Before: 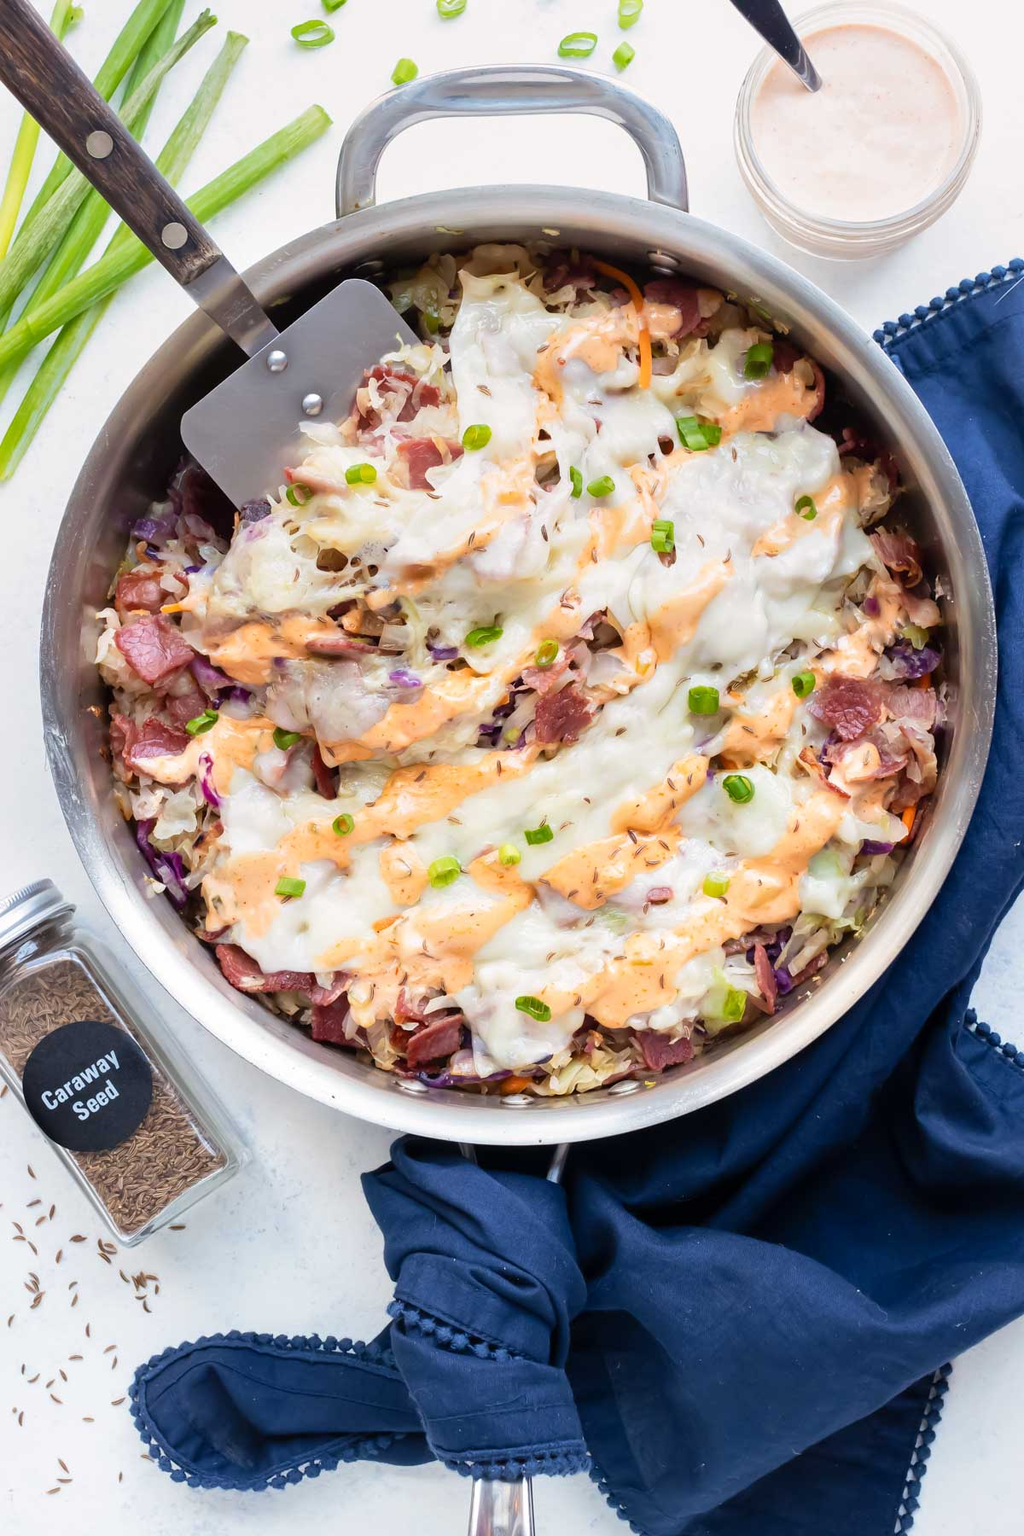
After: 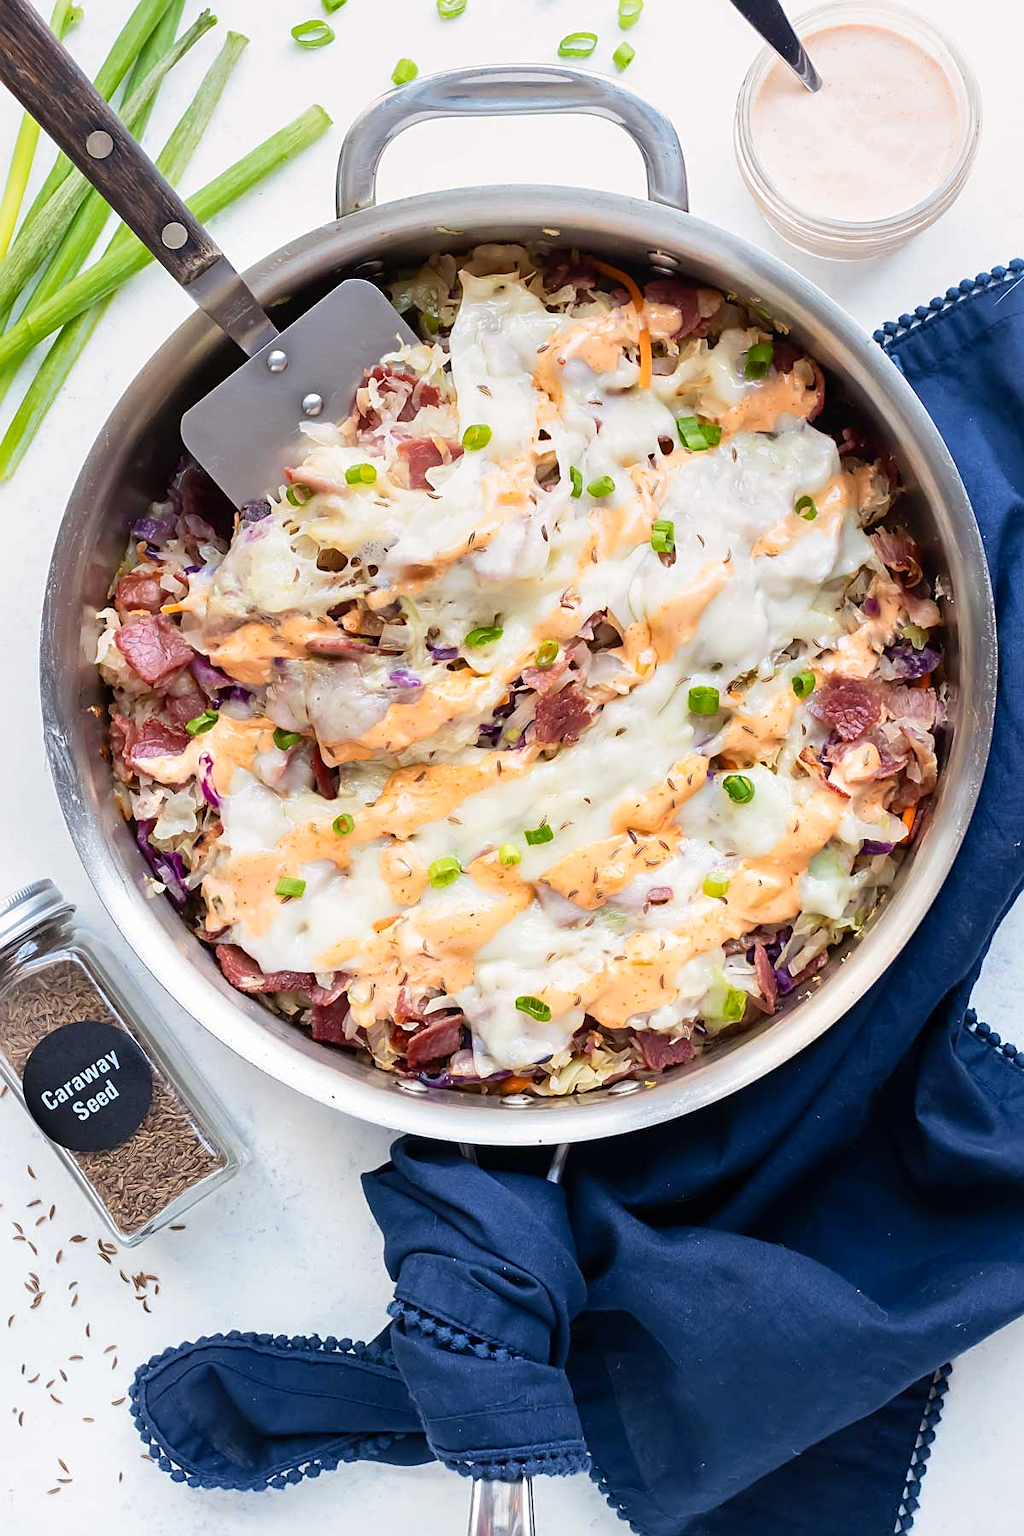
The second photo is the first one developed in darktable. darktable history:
contrast brightness saturation: contrast 0.08, saturation 0.02
sharpen: on, module defaults
